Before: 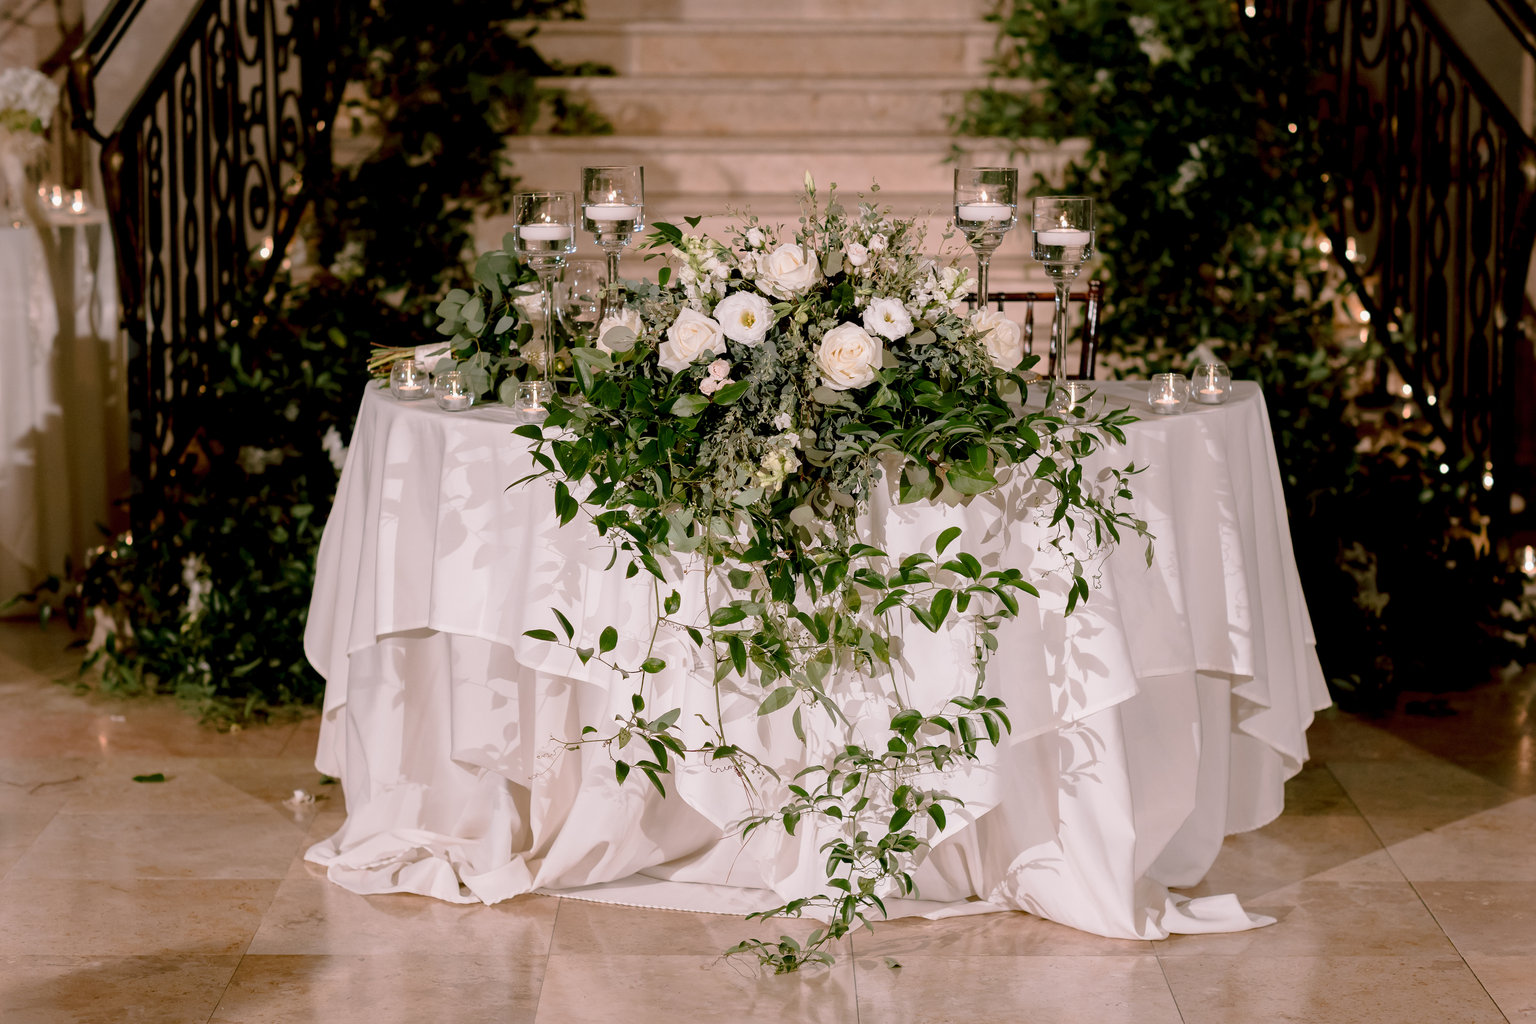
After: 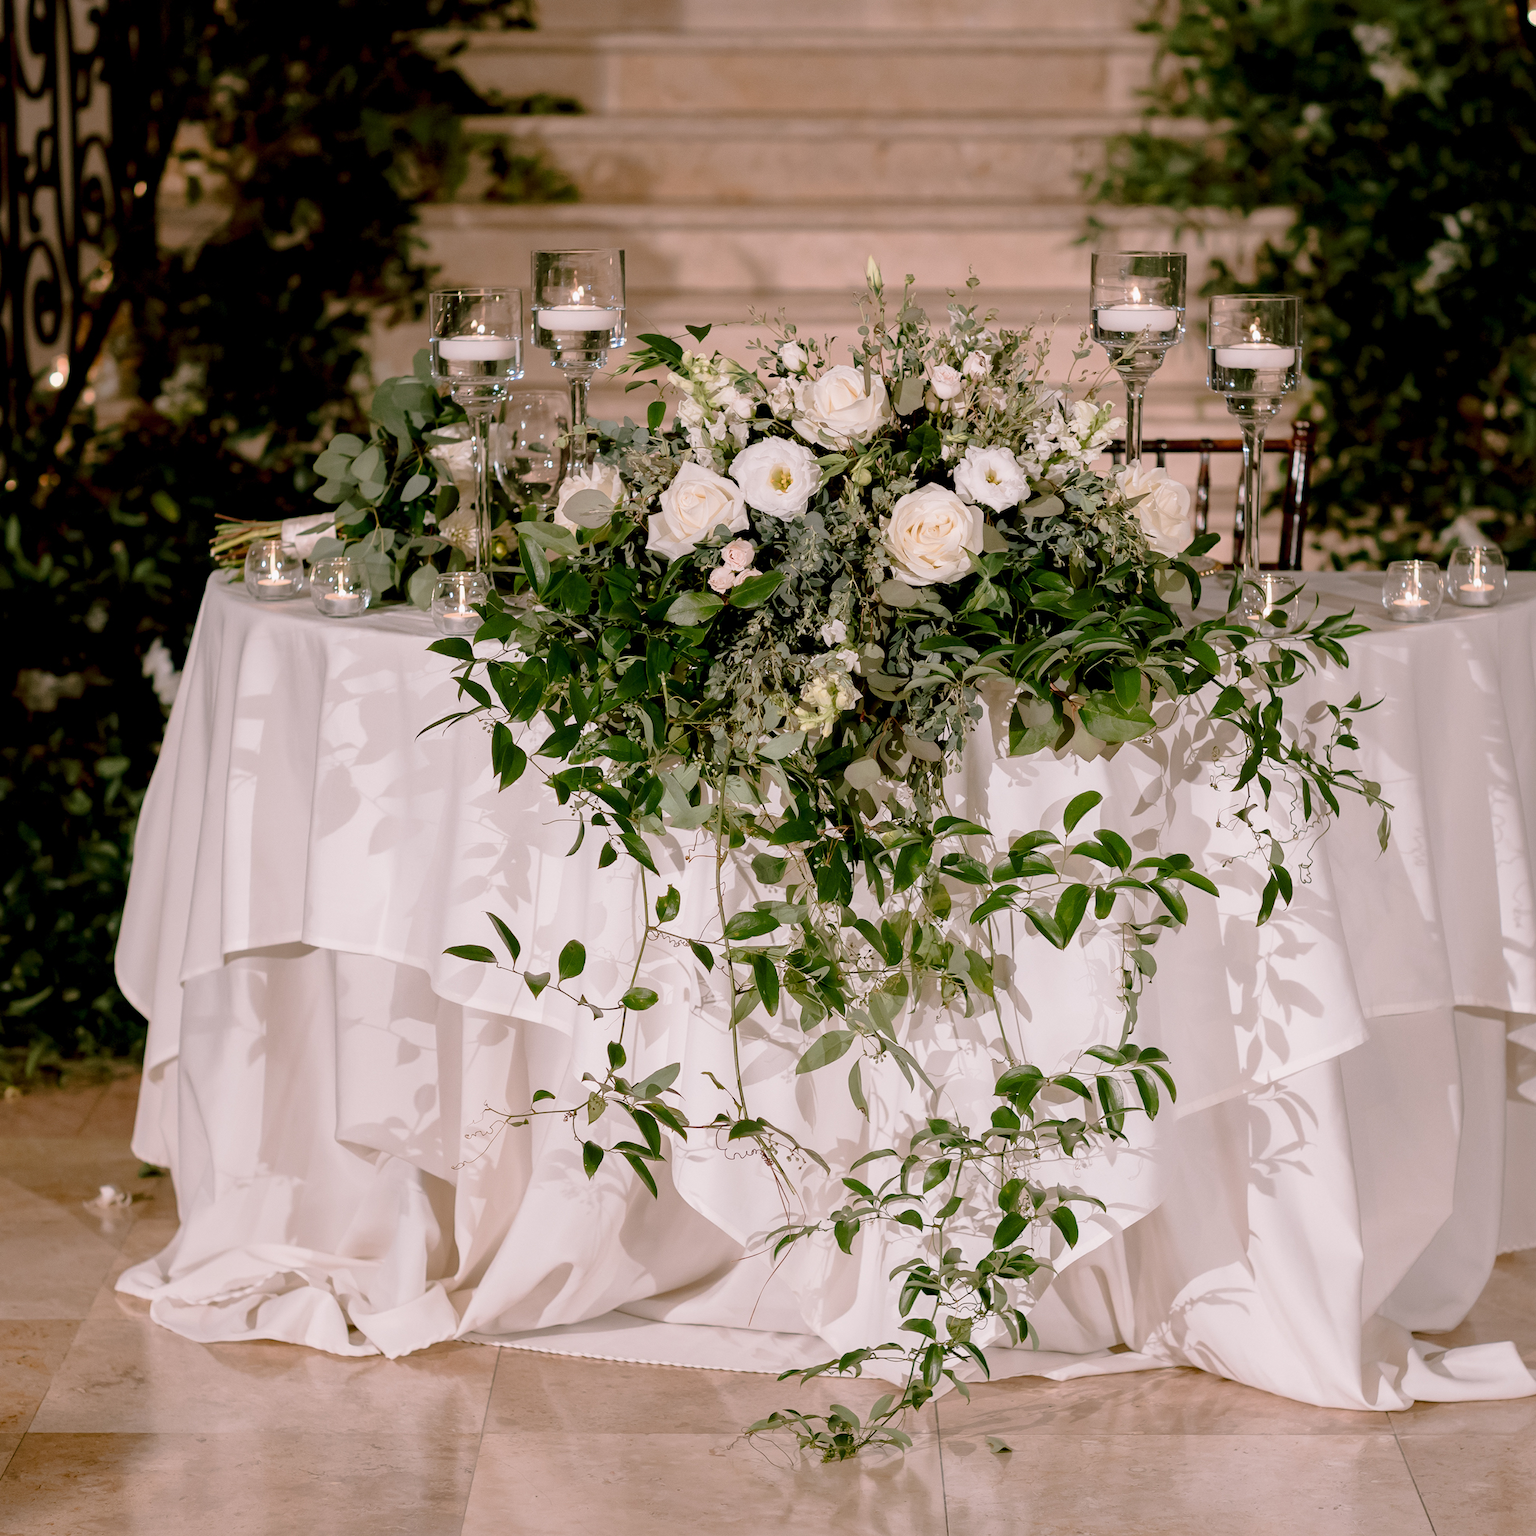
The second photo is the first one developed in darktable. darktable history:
crop and rotate: left 14.854%, right 18.508%
